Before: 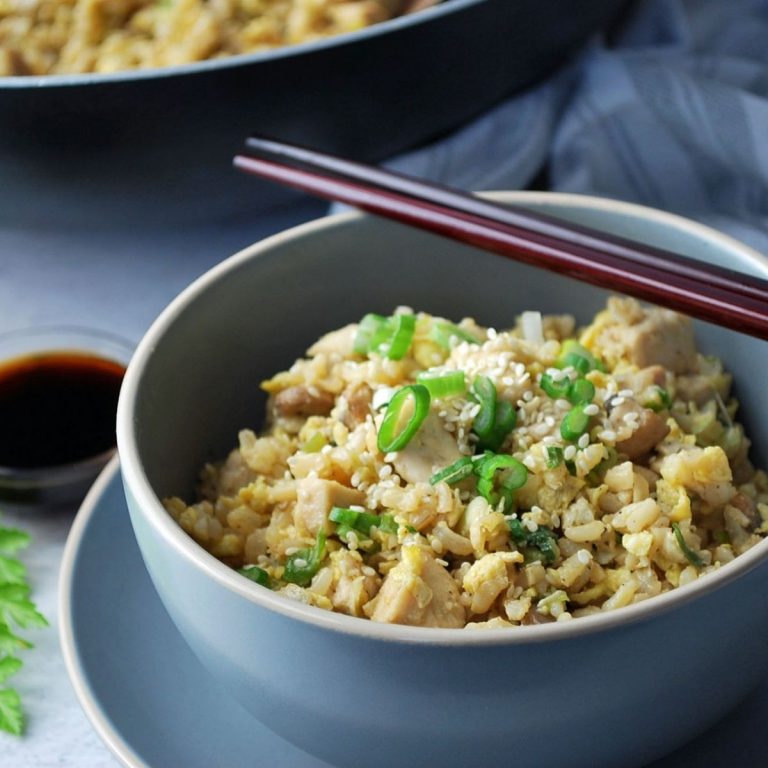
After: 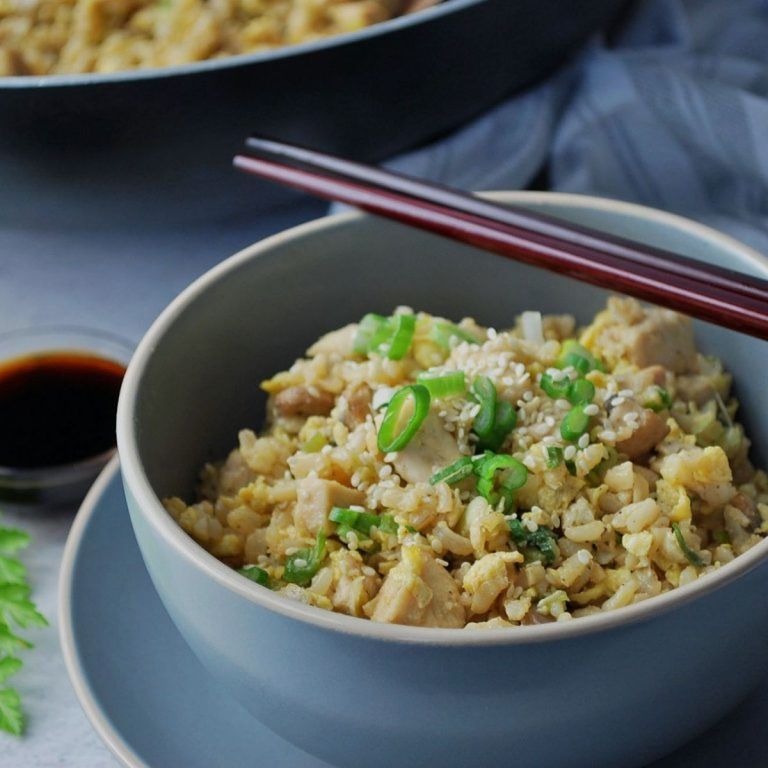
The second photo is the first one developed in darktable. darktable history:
tone equalizer: -8 EV -0.001 EV, -7 EV 0.004 EV, -6 EV -0.023 EV, -5 EV 0.021 EV, -4 EV -0.02 EV, -3 EV 0.027 EV, -2 EV -0.044 EV, -1 EV -0.302 EV, +0 EV -0.592 EV
